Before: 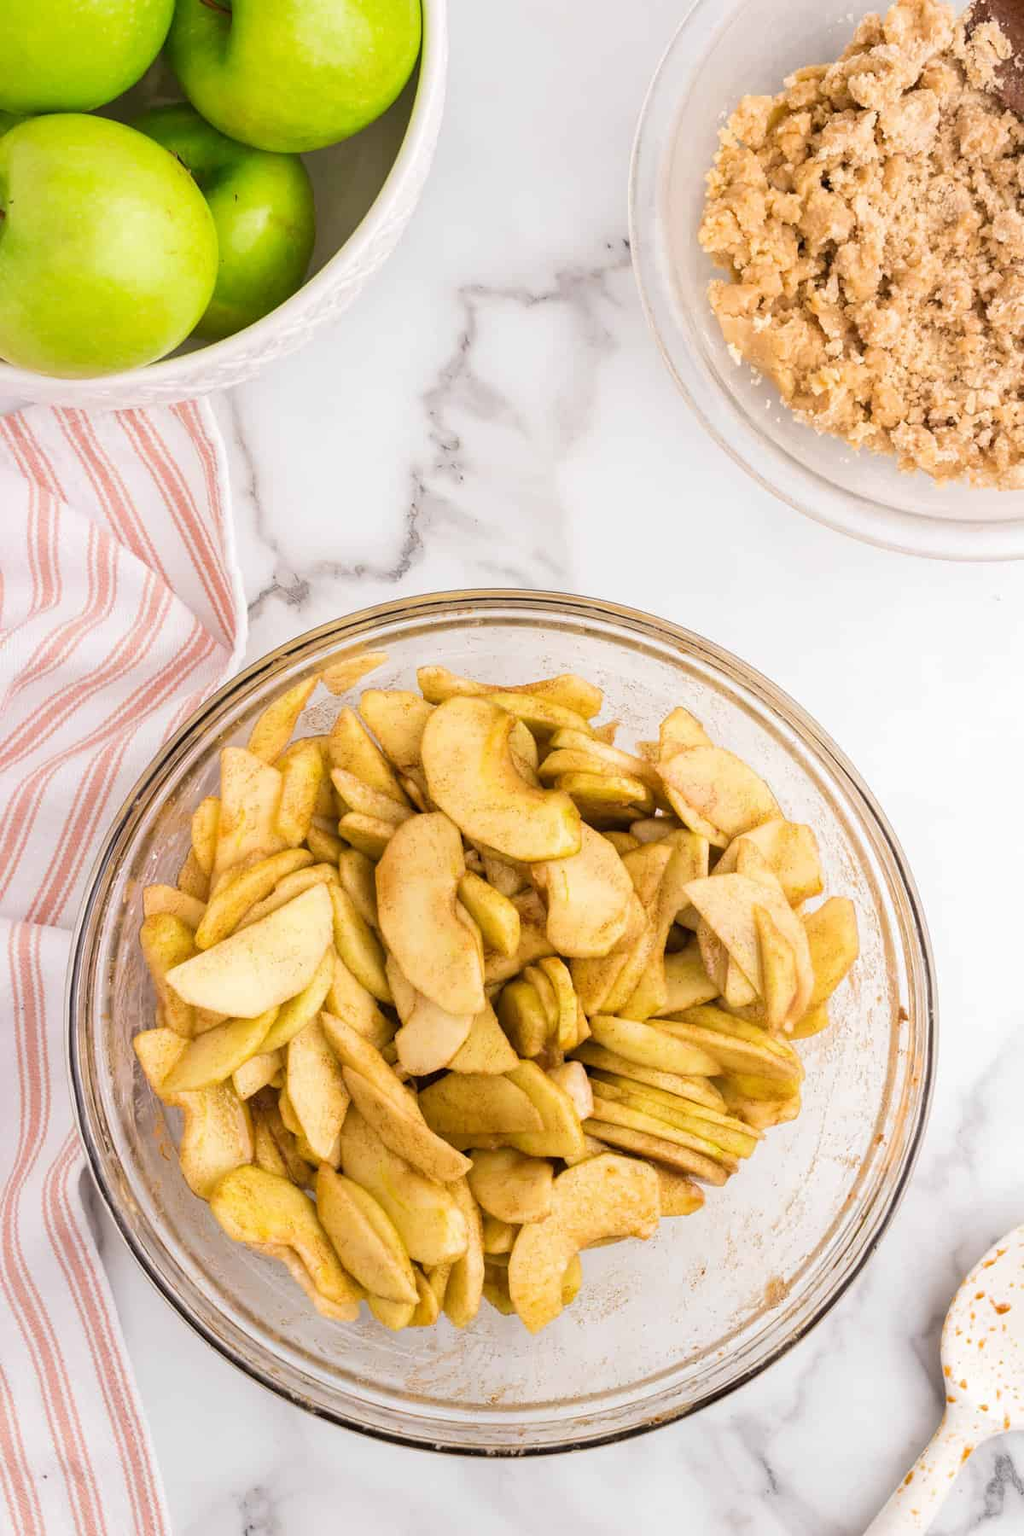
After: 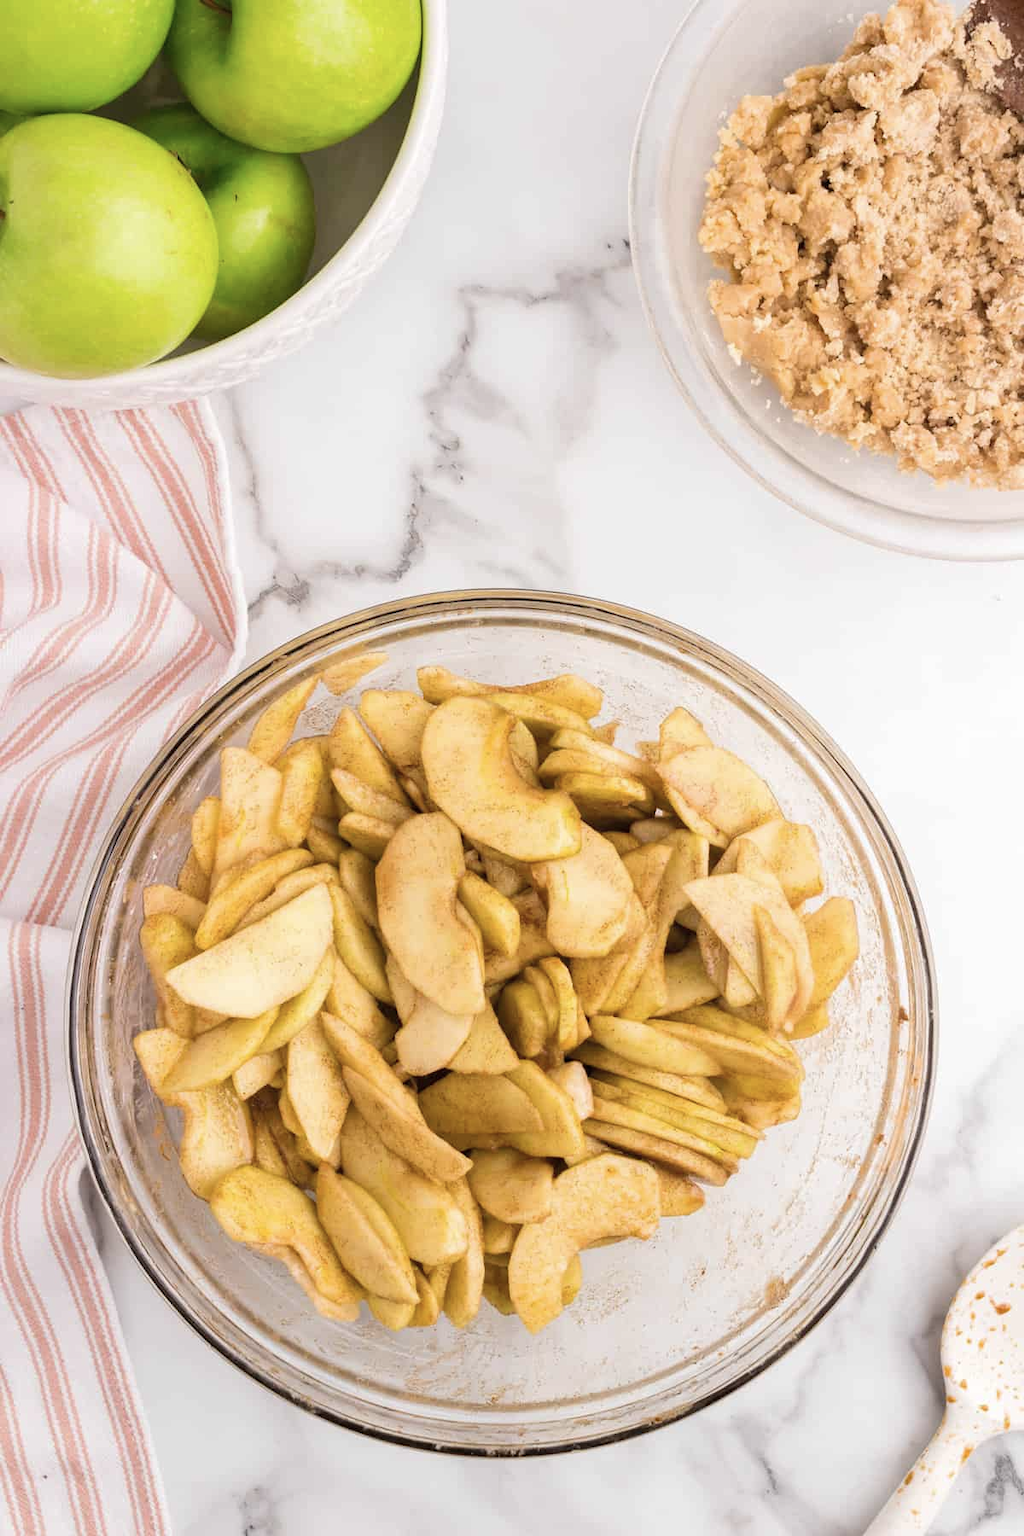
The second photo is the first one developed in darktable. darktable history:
contrast brightness saturation: saturation -0.166
